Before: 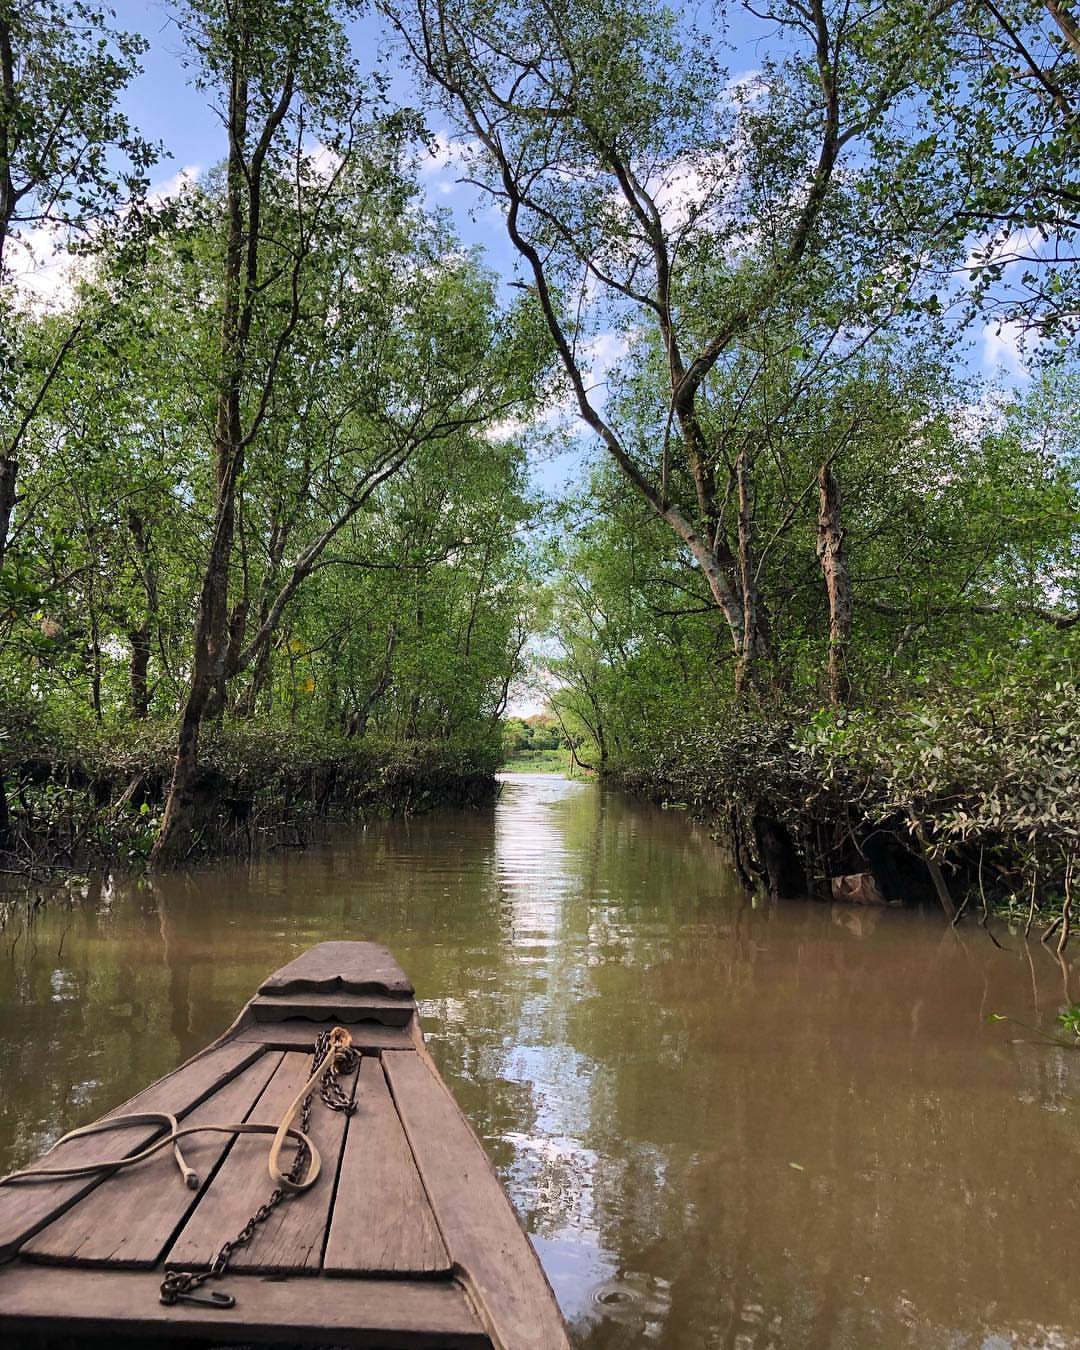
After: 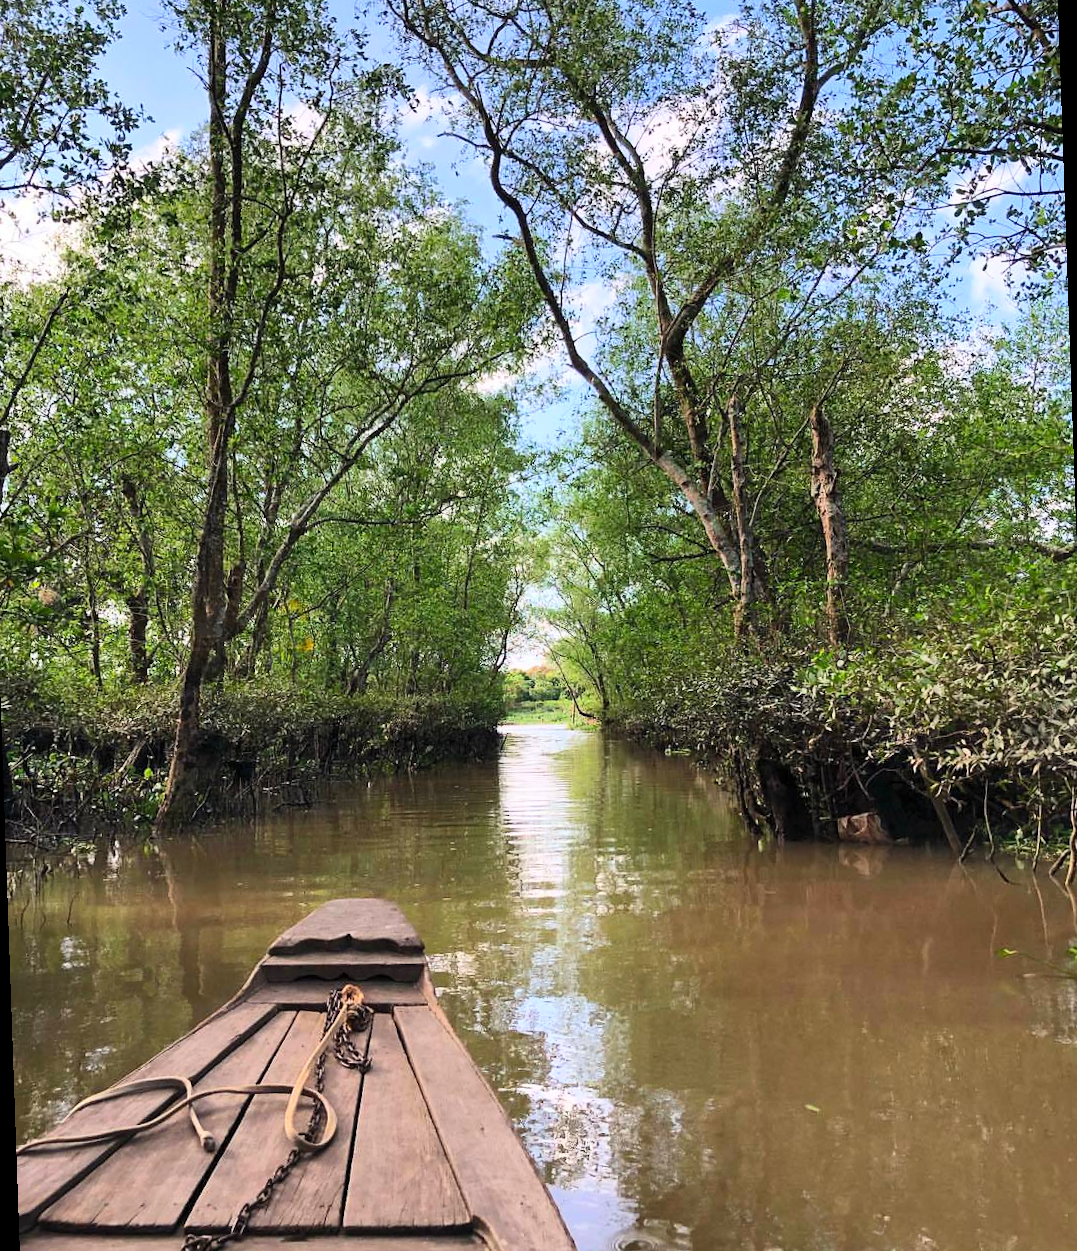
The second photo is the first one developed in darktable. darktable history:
tone equalizer: on, module defaults
contrast brightness saturation: contrast 0.2, brightness 0.16, saturation 0.22
rotate and perspective: rotation -2°, crop left 0.022, crop right 0.978, crop top 0.049, crop bottom 0.951
